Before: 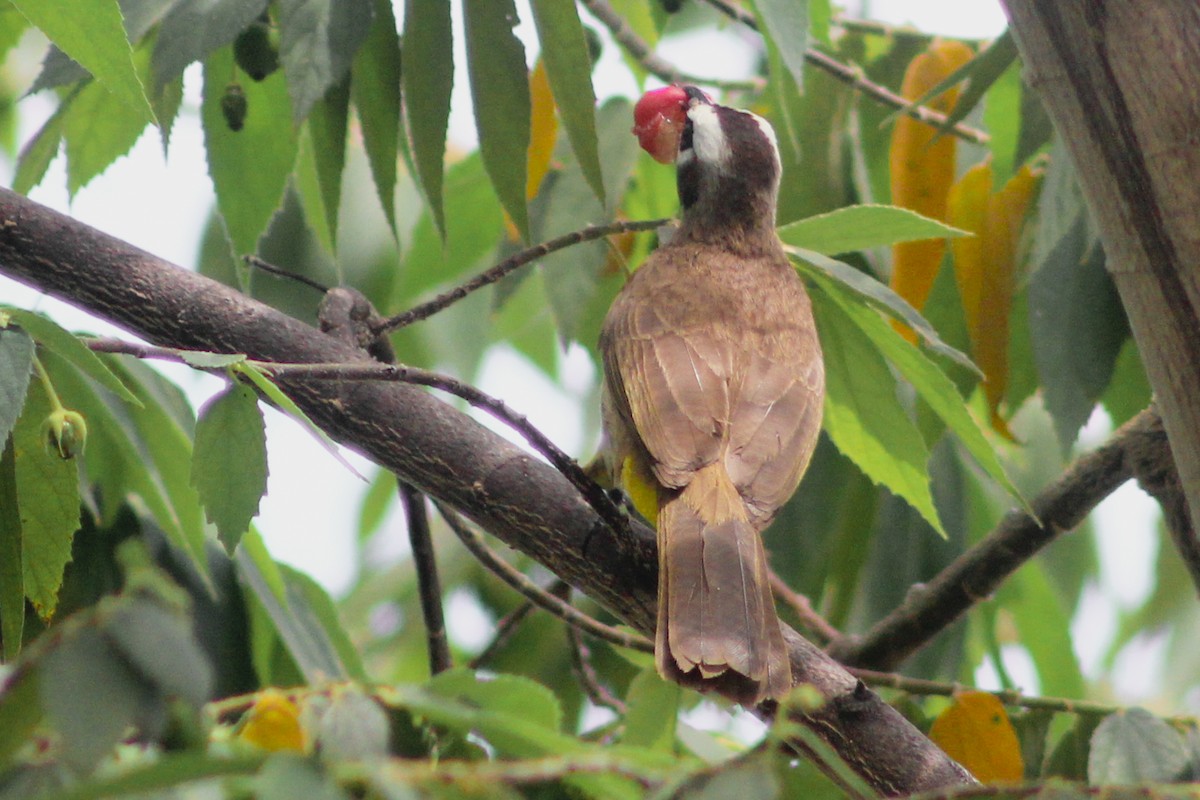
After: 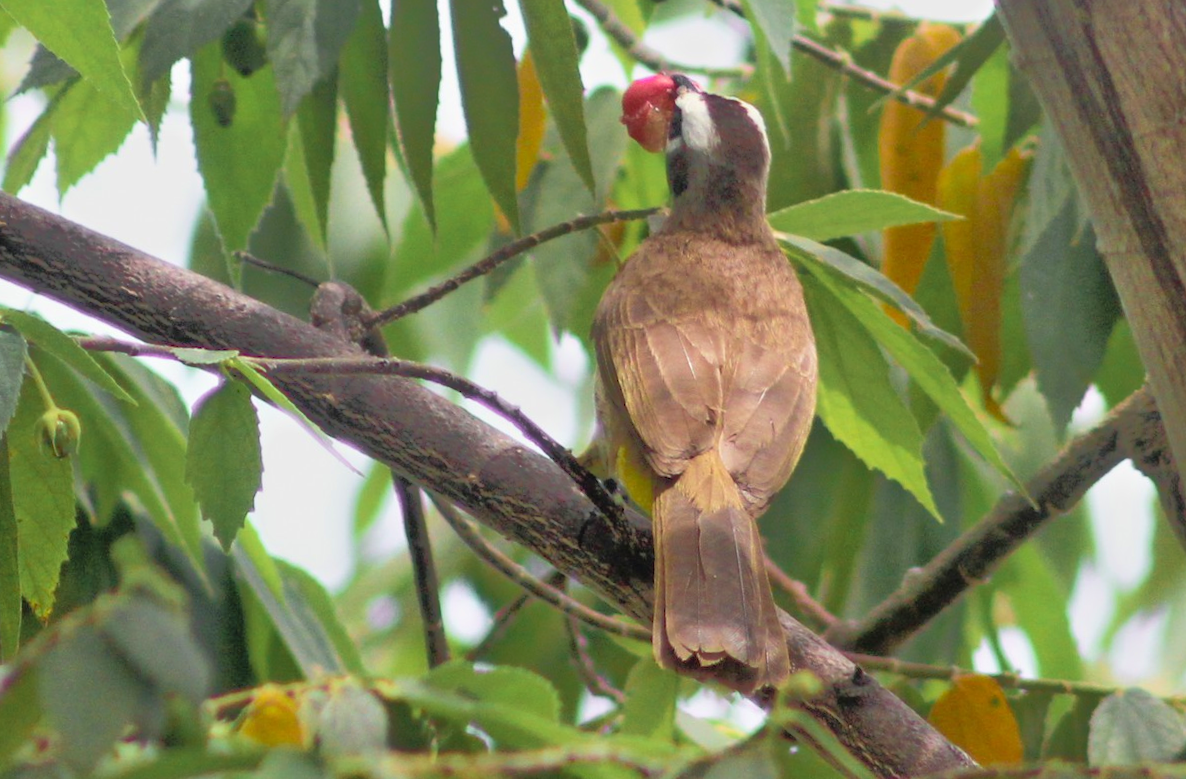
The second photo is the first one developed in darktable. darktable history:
tone equalizer: -8 EV -0.528 EV, -7 EV -0.319 EV, -6 EV -0.083 EV, -5 EV 0.413 EV, -4 EV 0.985 EV, -3 EV 0.791 EV, -2 EV -0.01 EV, -1 EV 0.14 EV, +0 EV -0.012 EV, smoothing 1
rotate and perspective: rotation -1°, crop left 0.011, crop right 0.989, crop top 0.025, crop bottom 0.975
velvia: on, module defaults
